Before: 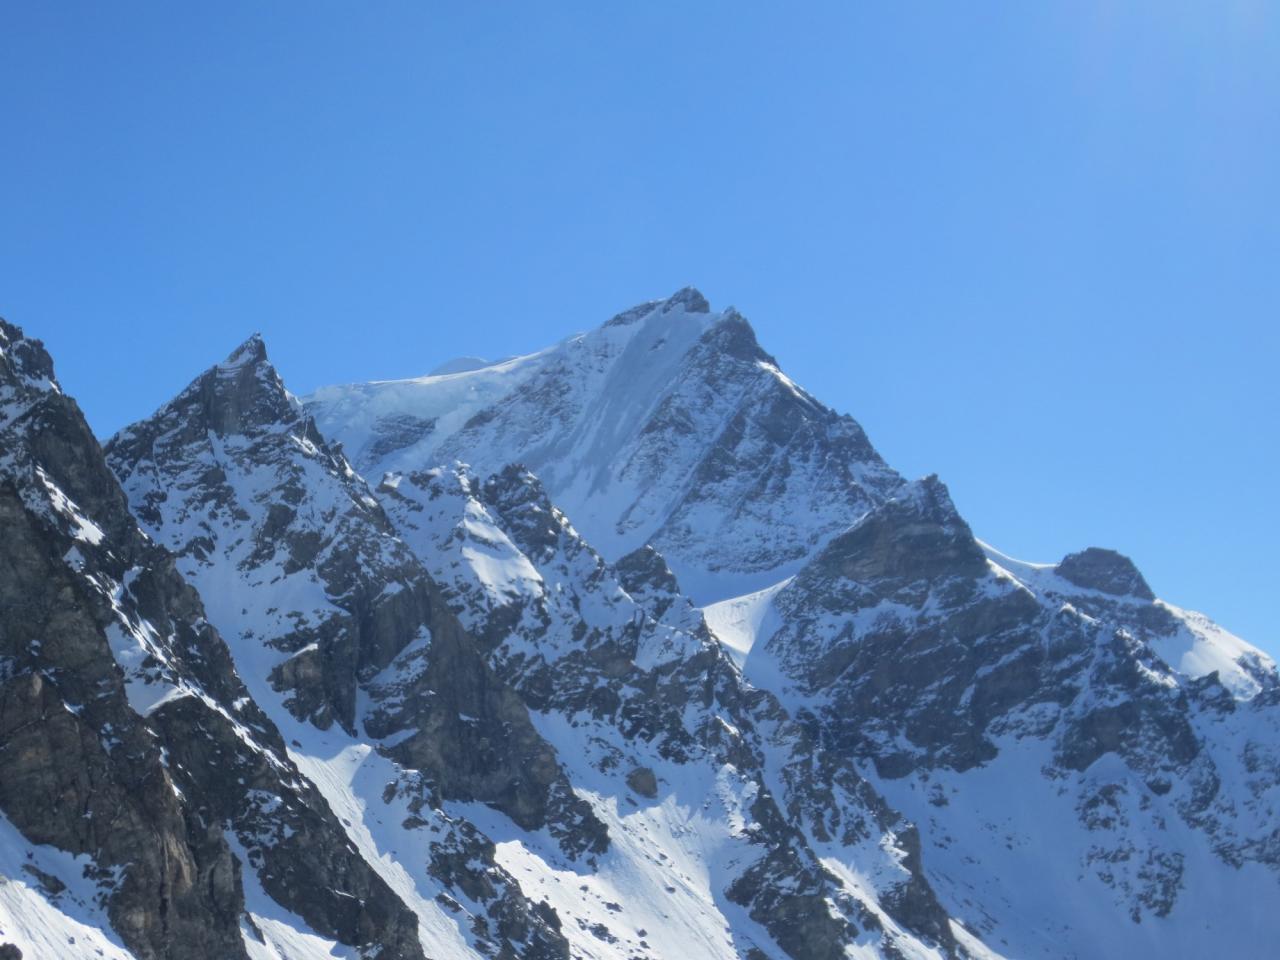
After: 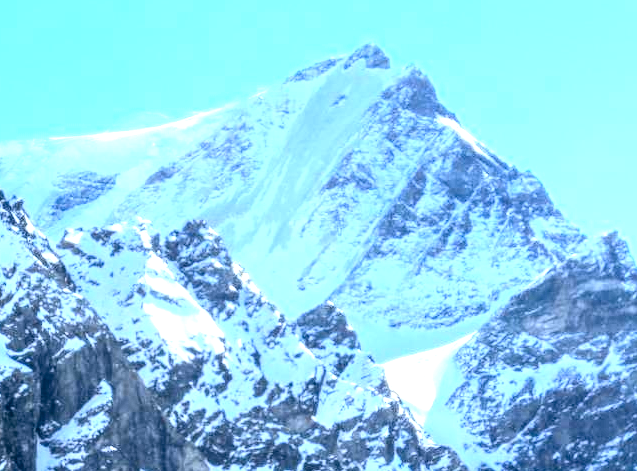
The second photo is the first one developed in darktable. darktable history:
local contrast: highlights 26%, detail 150%
exposure: black level correction 0, exposure 1.696 EV, compensate exposure bias true, compensate highlight preservation false
contrast brightness saturation: contrast 0.332, brightness -0.065, saturation 0.168
crop: left 24.994%, top 25.444%, right 25.237%, bottom 25.427%
